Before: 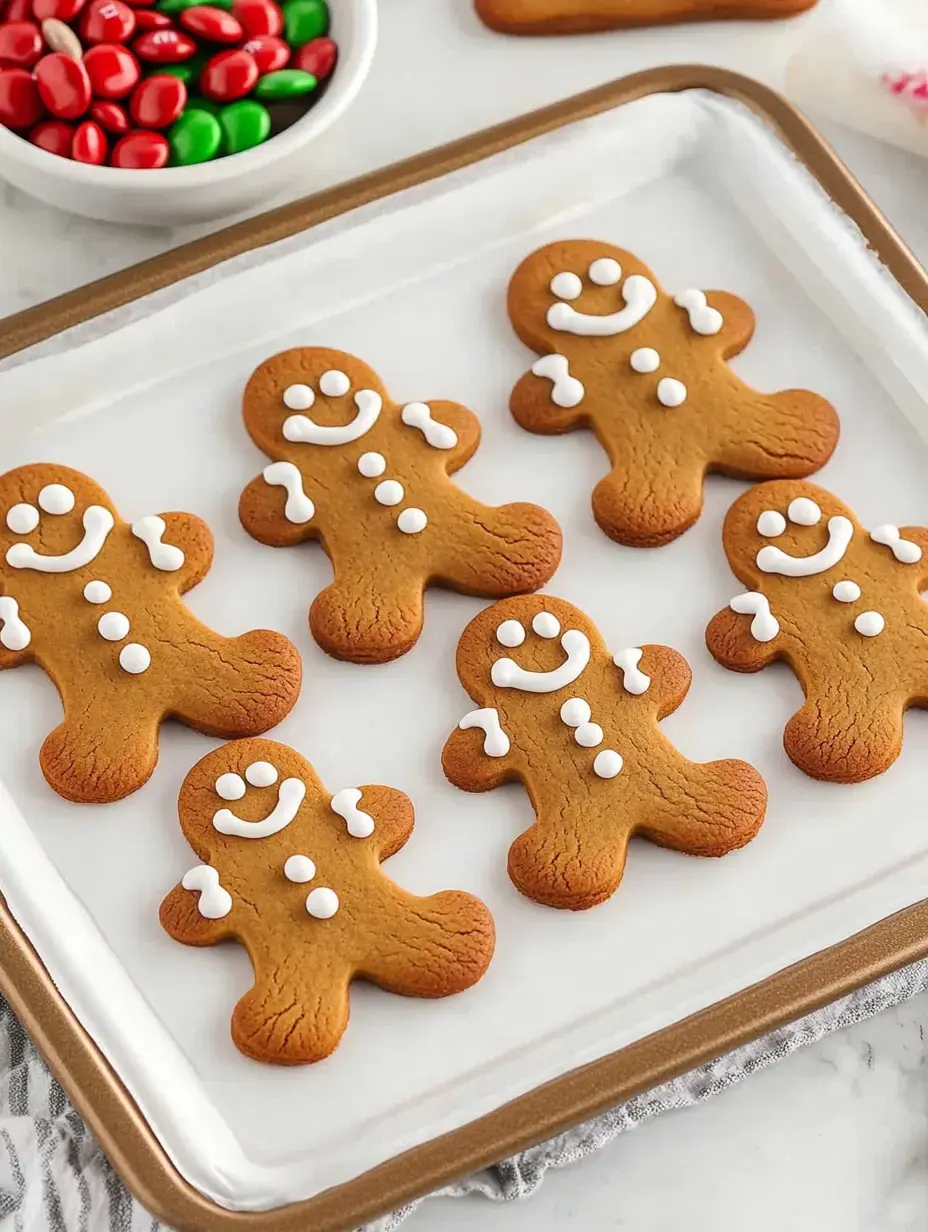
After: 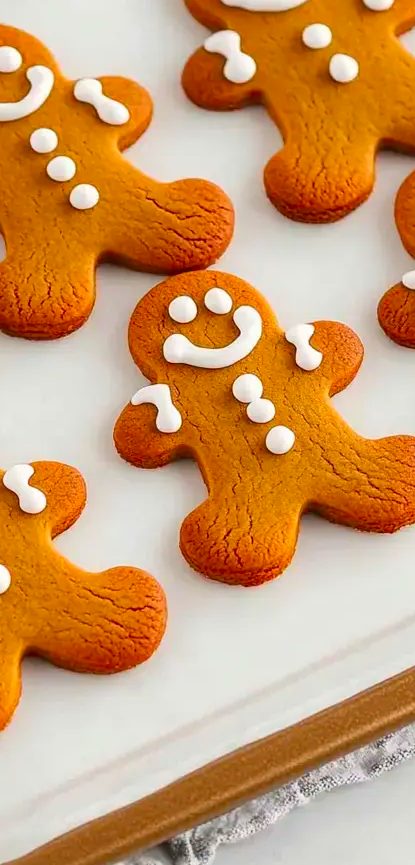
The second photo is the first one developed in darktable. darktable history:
contrast brightness saturation: saturation 0.514
crop: left 35.434%, top 26.337%, right 19.823%, bottom 3.378%
